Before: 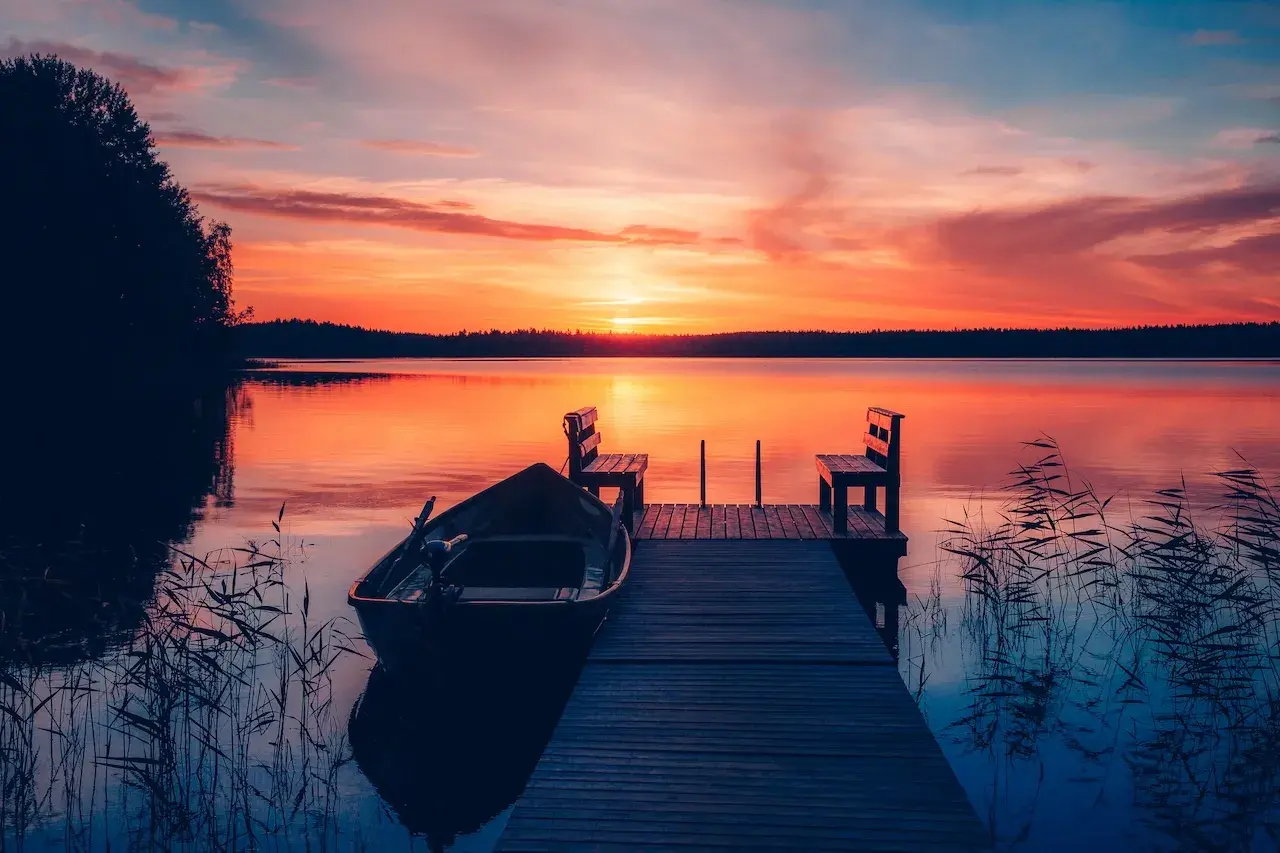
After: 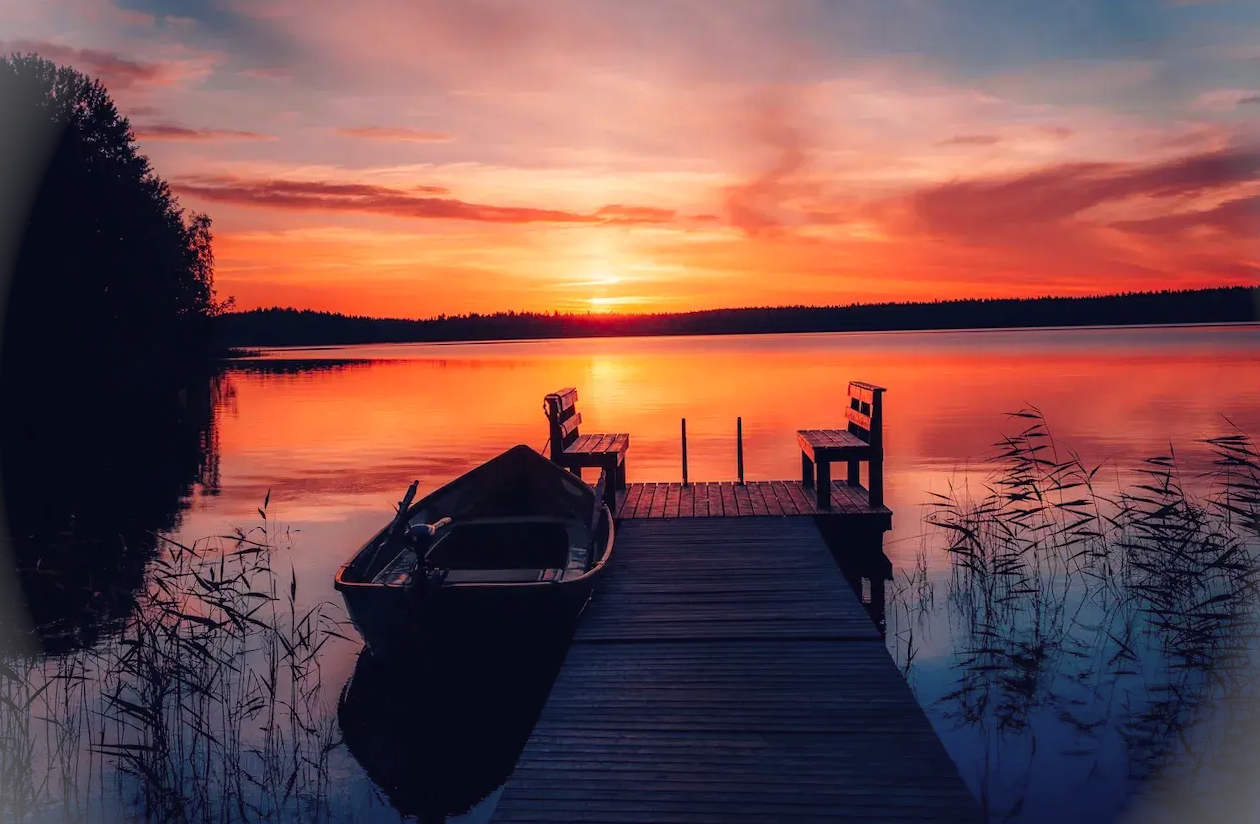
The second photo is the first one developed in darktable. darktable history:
rgb levels: mode RGB, independent channels, levels [[0, 0.5, 1], [0, 0.521, 1], [0, 0.536, 1]]
vignetting: fall-off start 100%, brightness 0.3, saturation 0
rotate and perspective: rotation -1.32°, lens shift (horizontal) -0.031, crop left 0.015, crop right 0.985, crop top 0.047, crop bottom 0.982
